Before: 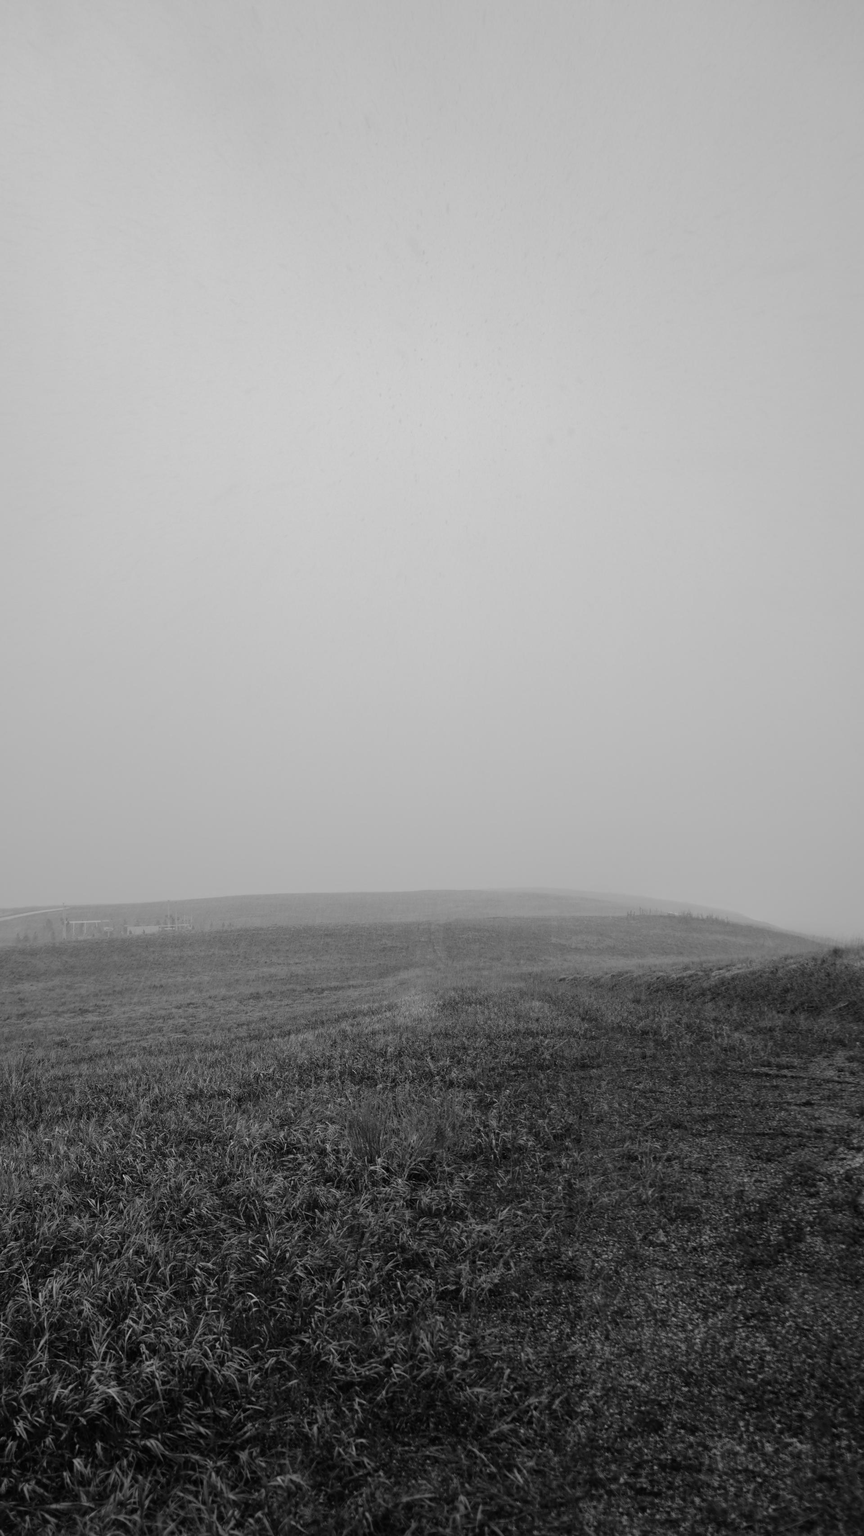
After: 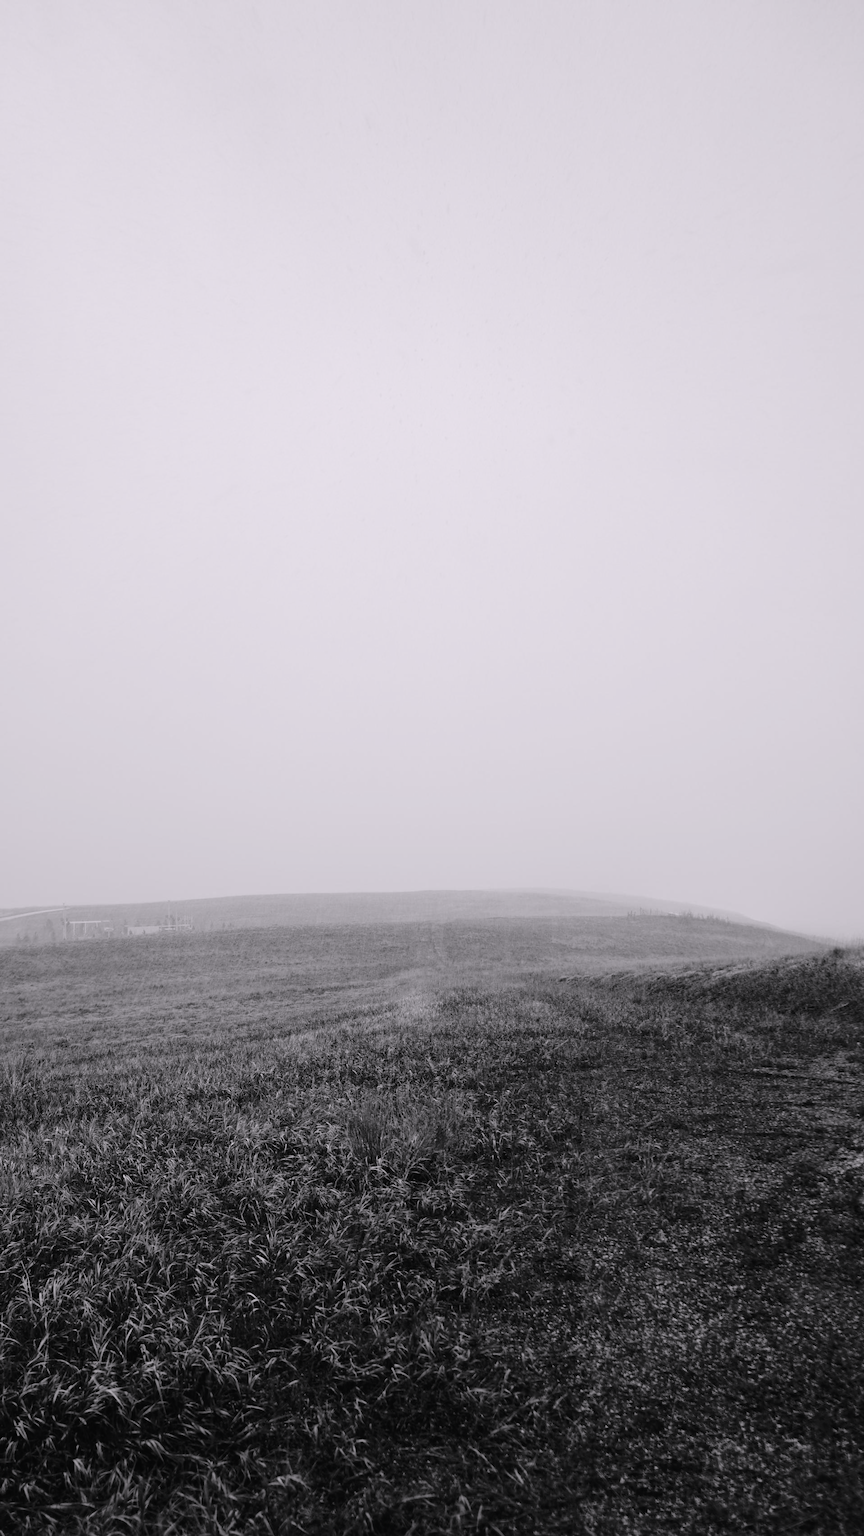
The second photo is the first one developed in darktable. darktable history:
color correction: highlights a* 1.59, highlights b* -1.7, saturation 2.48
tone curve: curves: ch0 [(0, 0.012) (0.037, 0.03) (0.123, 0.092) (0.19, 0.157) (0.269, 0.27) (0.48, 0.57) (0.595, 0.695) (0.718, 0.823) (0.855, 0.913) (1, 0.982)]; ch1 [(0, 0) (0.243, 0.245) (0.422, 0.415) (0.493, 0.495) (0.508, 0.506) (0.536, 0.542) (0.569, 0.611) (0.611, 0.662) (0.769, 0.807) (1, 1)]; ch2 [(0, 0) (0.249, 0.216) (0.349, 0.321) (0.424, 0.442) (0.476, 0.483) (0.498, 0.499) (0.517, 0.519) (0.532, 0.56) (0.569, 0.624) (0.614, 0.667) (0.706, 0.757) (0.808, 0.809) (0.991, 0.968)], color space Lab, independent channels, preserve colors none
